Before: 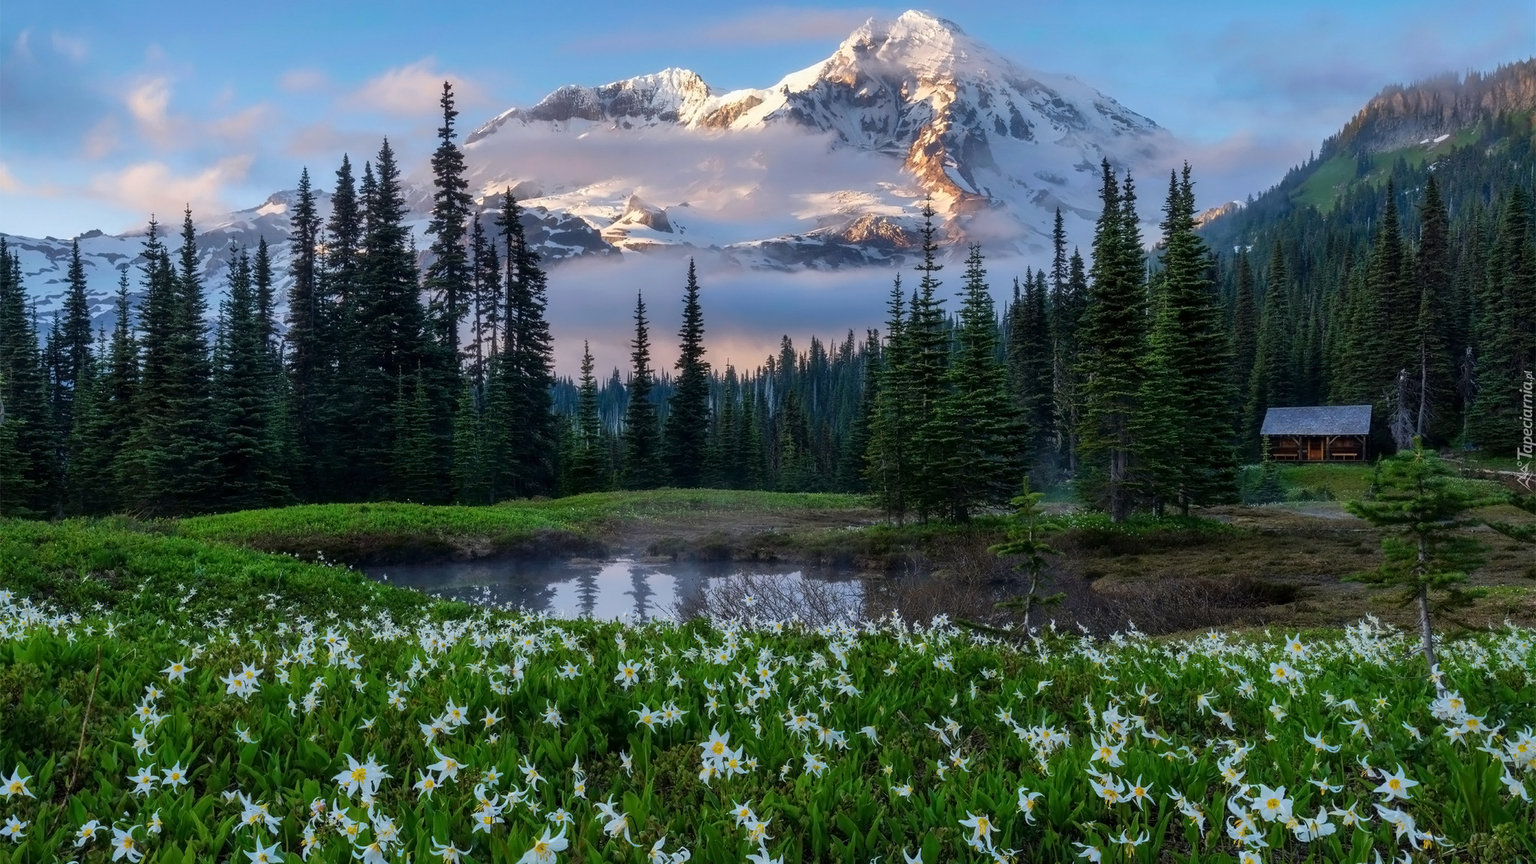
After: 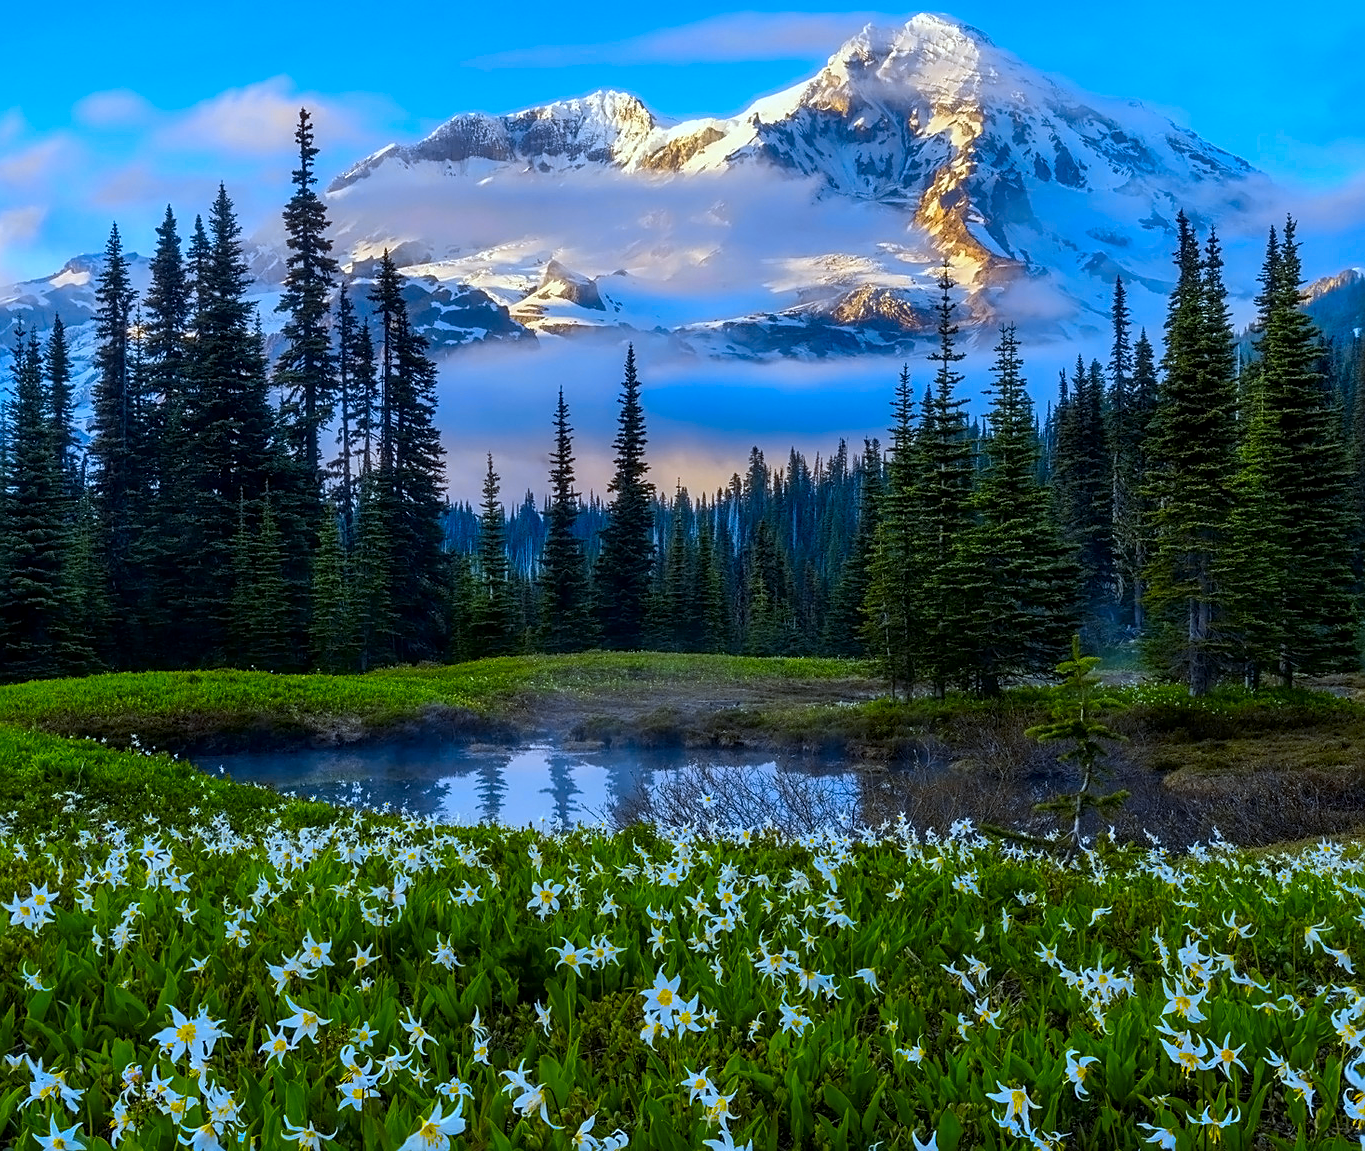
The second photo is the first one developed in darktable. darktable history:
crop and rotate: left 14.292%, right 19.041%
local contrast: highlights 100%, shadows 100%, detail 120%, midtone range 0.2
white balance: red 0.925, blue 1.046
sharpen: on, module defaults
color contrast: green-magenta contrast 1.12, blue-yellow contrast 1.95, unbound 0
